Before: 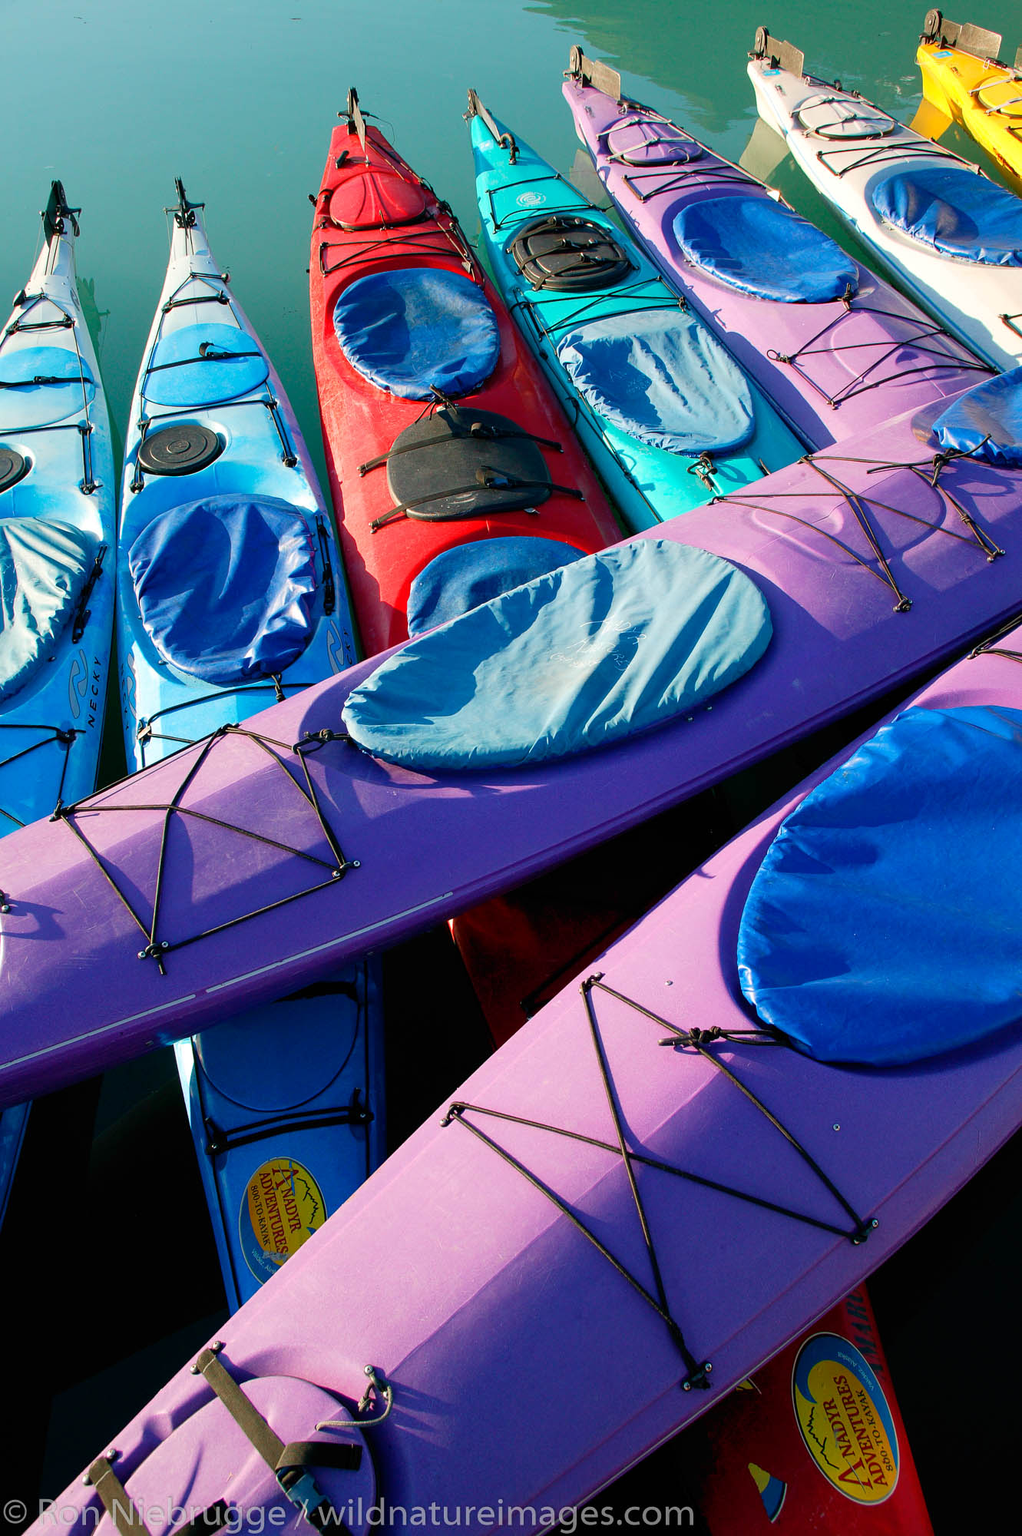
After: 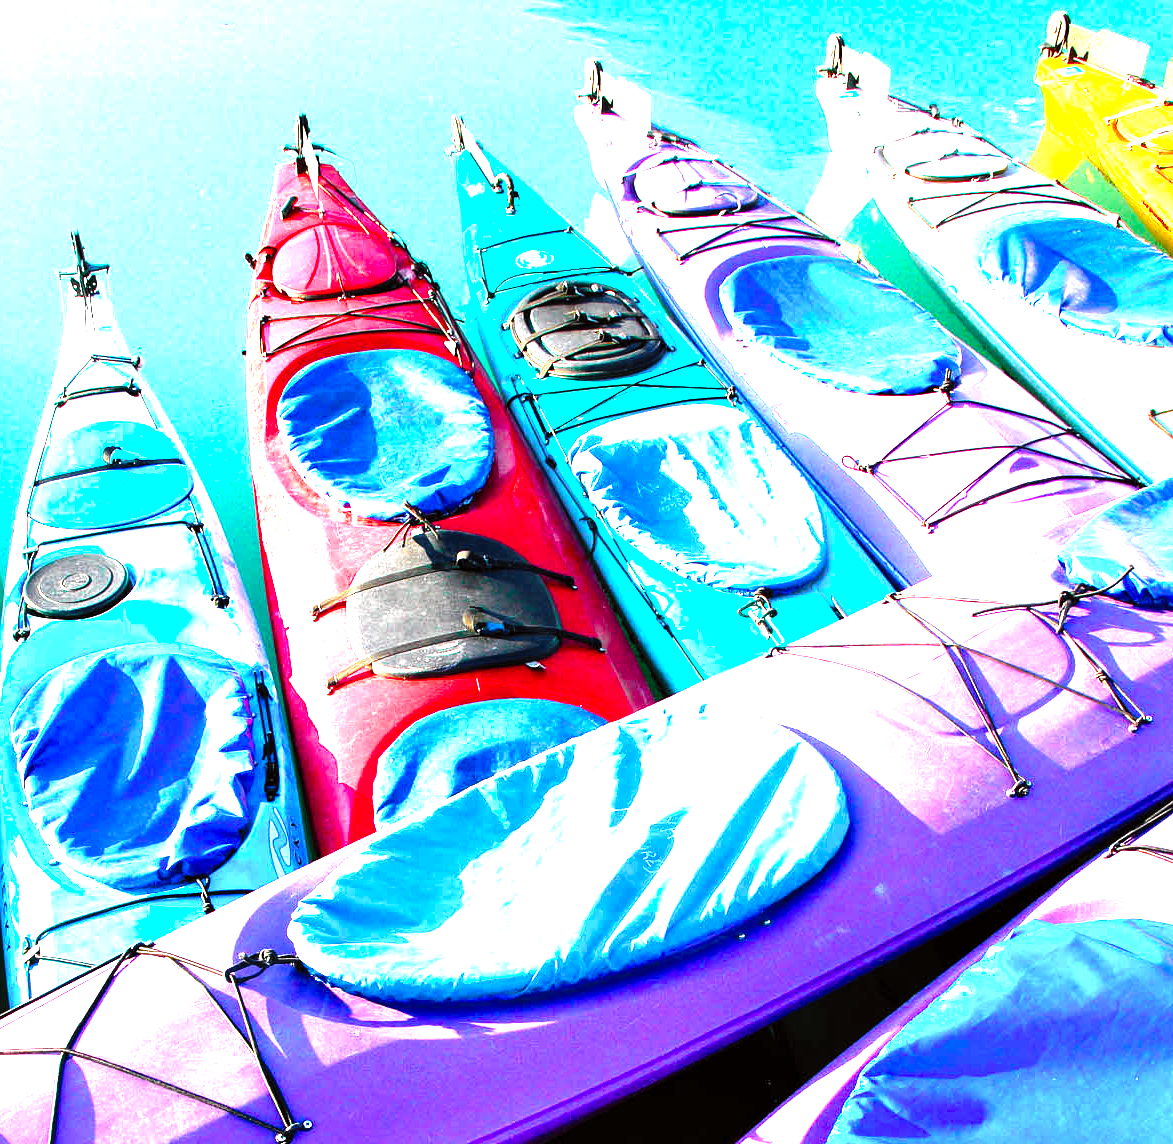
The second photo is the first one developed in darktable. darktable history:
tone curve: curves: ch0 [(0, 0) (0.055, 0.057) (0.258, 0.307) (0.434, 0.543) (0.517, 0.657) (0.745, 0.874) (1, 1)]; ch1 [(0, 0) (0.346, 0.307) (0.418, 0.383) (0.46, 0.439) (0.482, 0.493) (0.502, 0.503) (0.517, 0.514) (0.55, 0.561) (0.588, 0.603) (0.646, 0.688) (1, 1)]; ch2 [(0, 0) (0.346, 0.34) (0.431, 0.45) (0.485, 0.499) (0.5, 0.503) (0.527, 0.525) (0.545, 0.562) (0.679, 0.706) (1, 1)], color space Lab, independent channels, preserve colors none
crop and rotate: left 11.812%, bottom 42.776%
levels: levels [0, 0.281, 0.562]
white balance: red 0.967, blue 1.119, emerald 0.756
